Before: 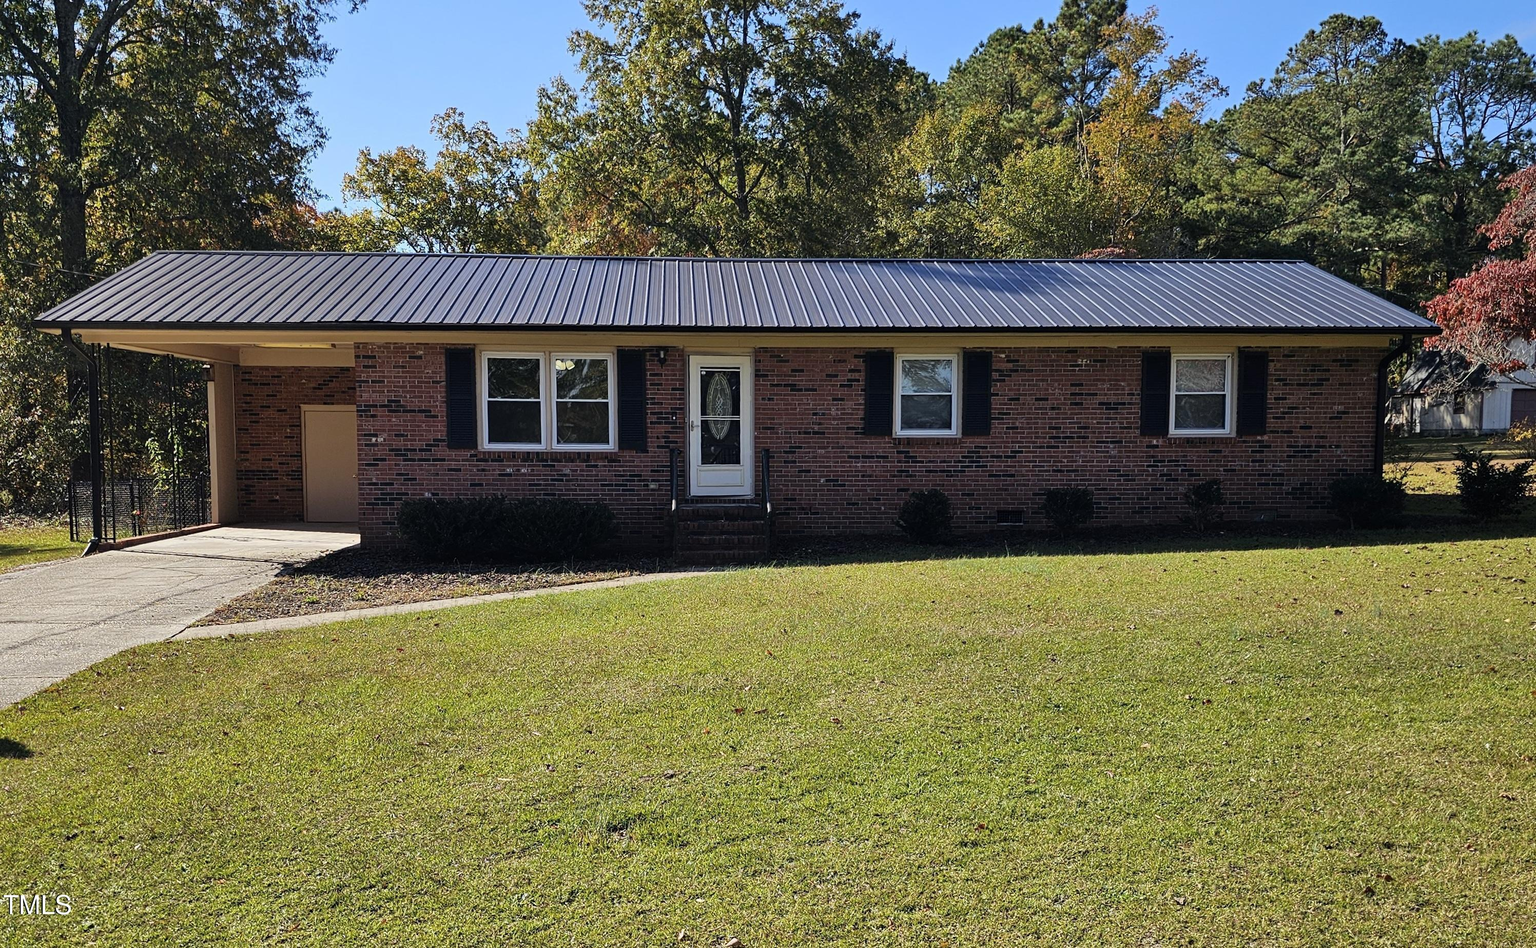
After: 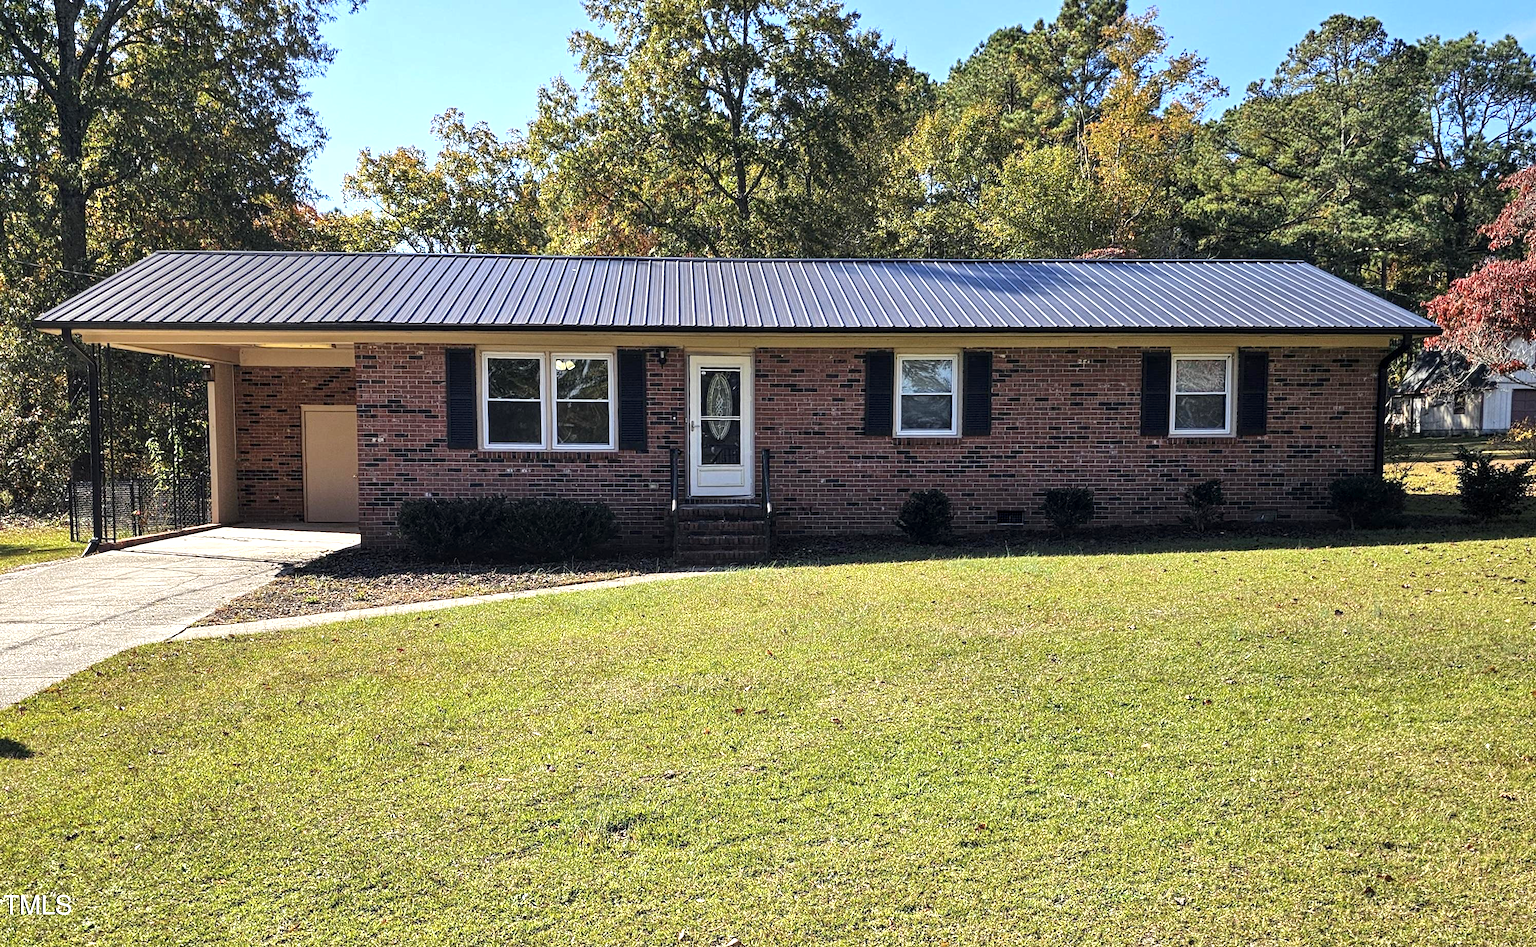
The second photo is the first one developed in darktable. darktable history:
exposure: exposure 0.67 EV, compensate exposure bias true, compensate highlight preservation false
local contrast: highlights 98%, shadows 86%, detail 160%, midtone range 0.2
